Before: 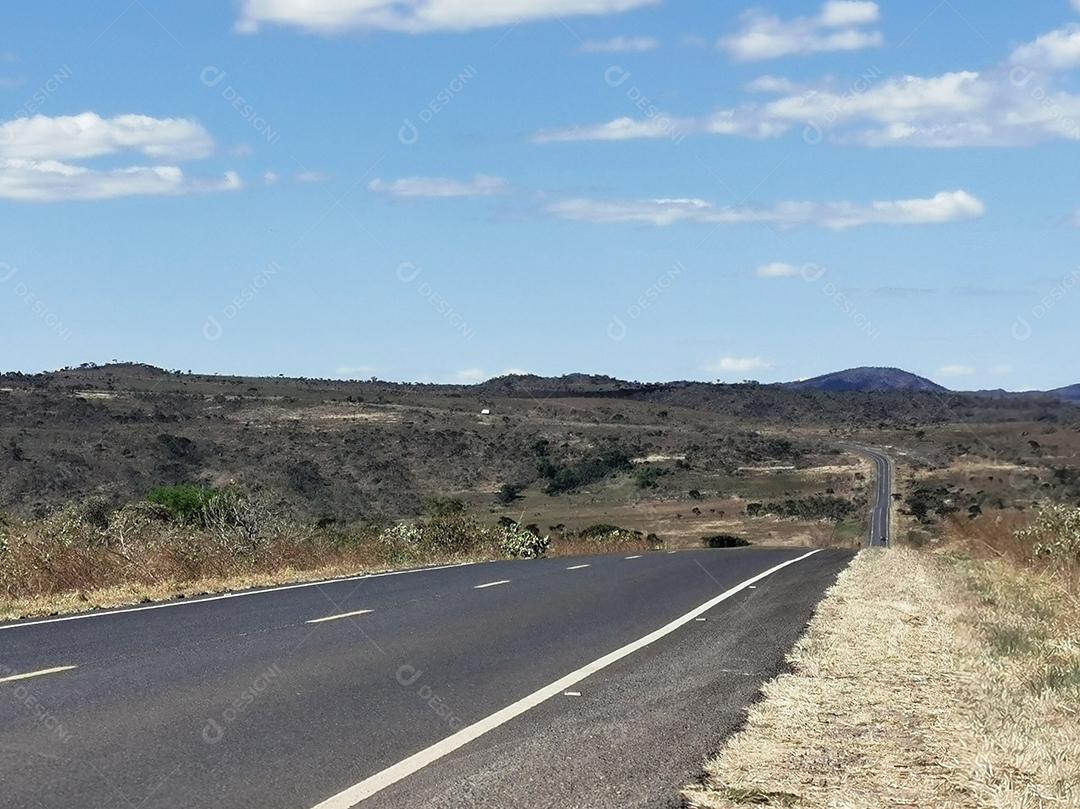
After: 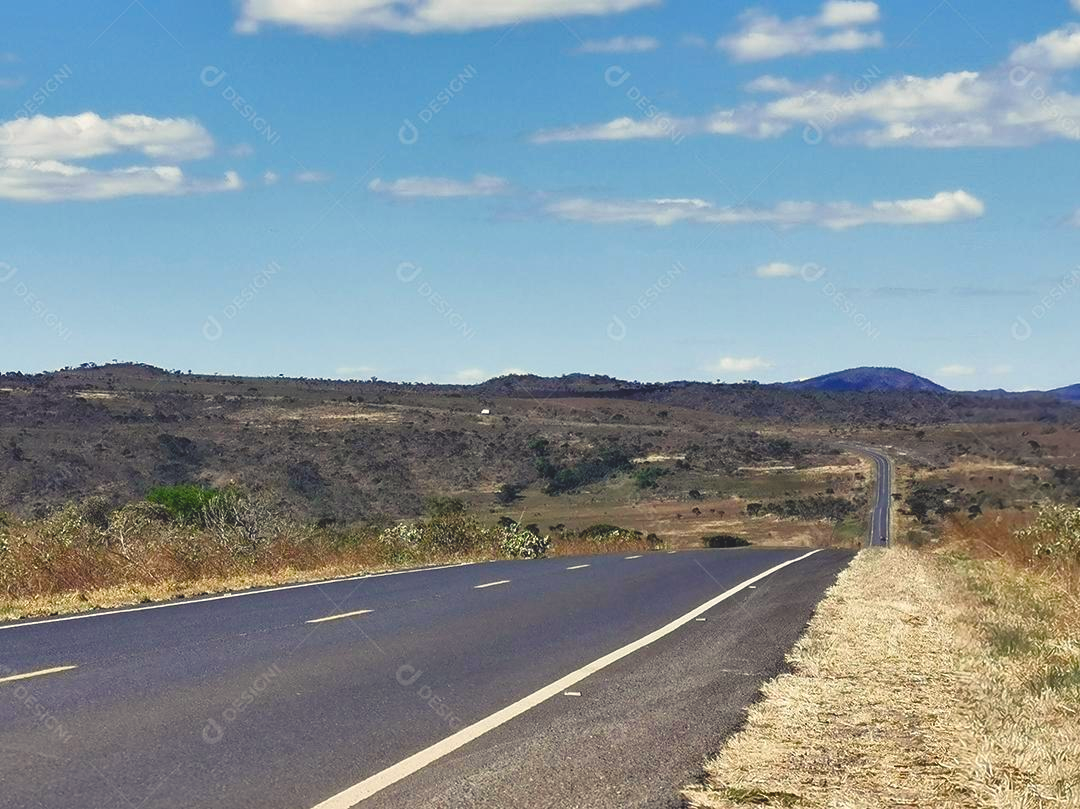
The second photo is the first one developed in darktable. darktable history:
shadows and highlights: low approximation 0.01, soften with gaussian
color balance rgb: shadows lift › chroma 3%, shadows lift › hue 280.8°, power › hue 330°, highlights gain › chroma 3%, highlights gain › hue 75.6°, global offset › luminance 1.5%, perceptual saturation grading › global saturation 20%, perceptual saturation grading › highlights -25%, perceptual saturation grading › shadows 50%, global vibrance 30%
